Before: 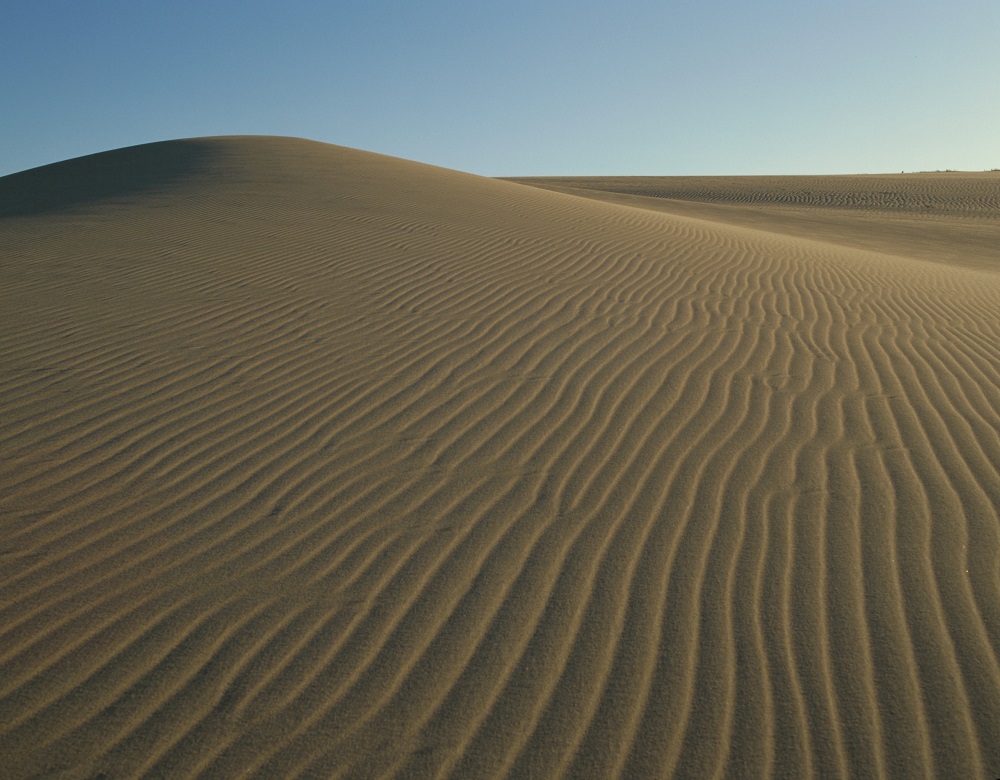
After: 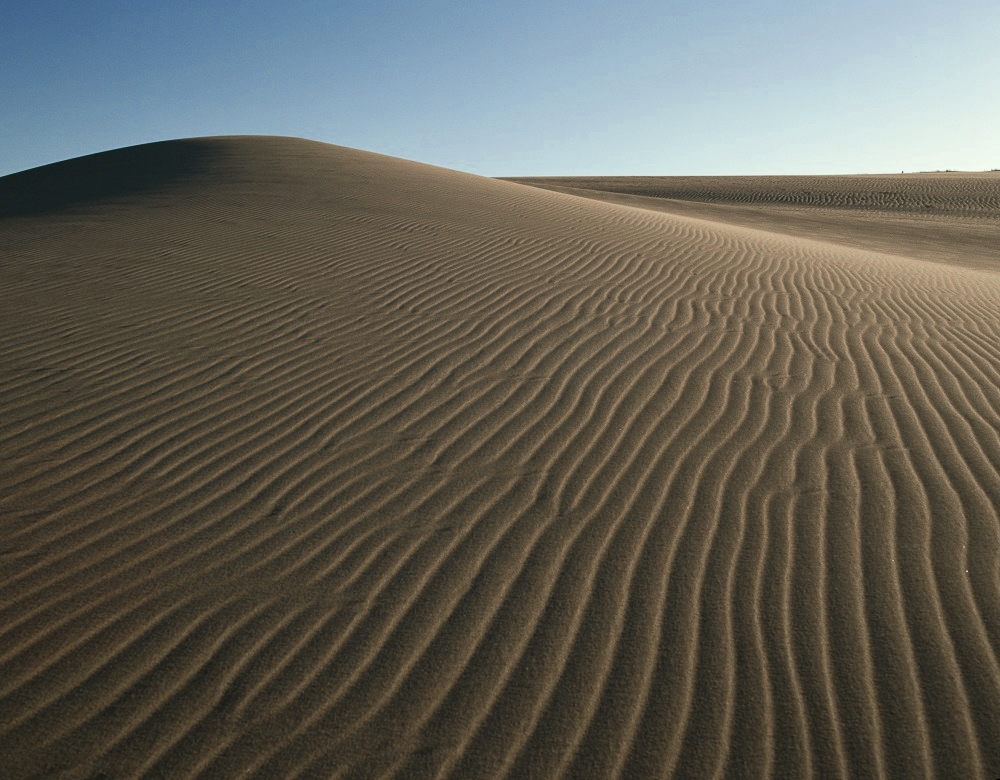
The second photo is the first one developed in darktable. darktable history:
contrast brightness saturation: contrast 0.28
color zones: curves: ch0 [(0, 0.473) (0.001, 0.473) (0.226, 0.548) (0.4, 0.589) (0.525, 0.54) (0.728, 0.403) (0.999, 0.473) (1, 0.473)]; ch1 [(0, 0.619) (0.001, 0.619) (0.234, 0.388) (0.4, 0.372) (0.528, 0.422) (0.732, 0.53) (0.999, 0.619) (1, 0.619)]; ch2 [(0, 0.547) (0.001, 0.547) (0.226, 0.45) (0.4, 0.525) (0.525, 0.585) (0.8, 0.511) (0.999, 0.547) (1, 0.547)]
